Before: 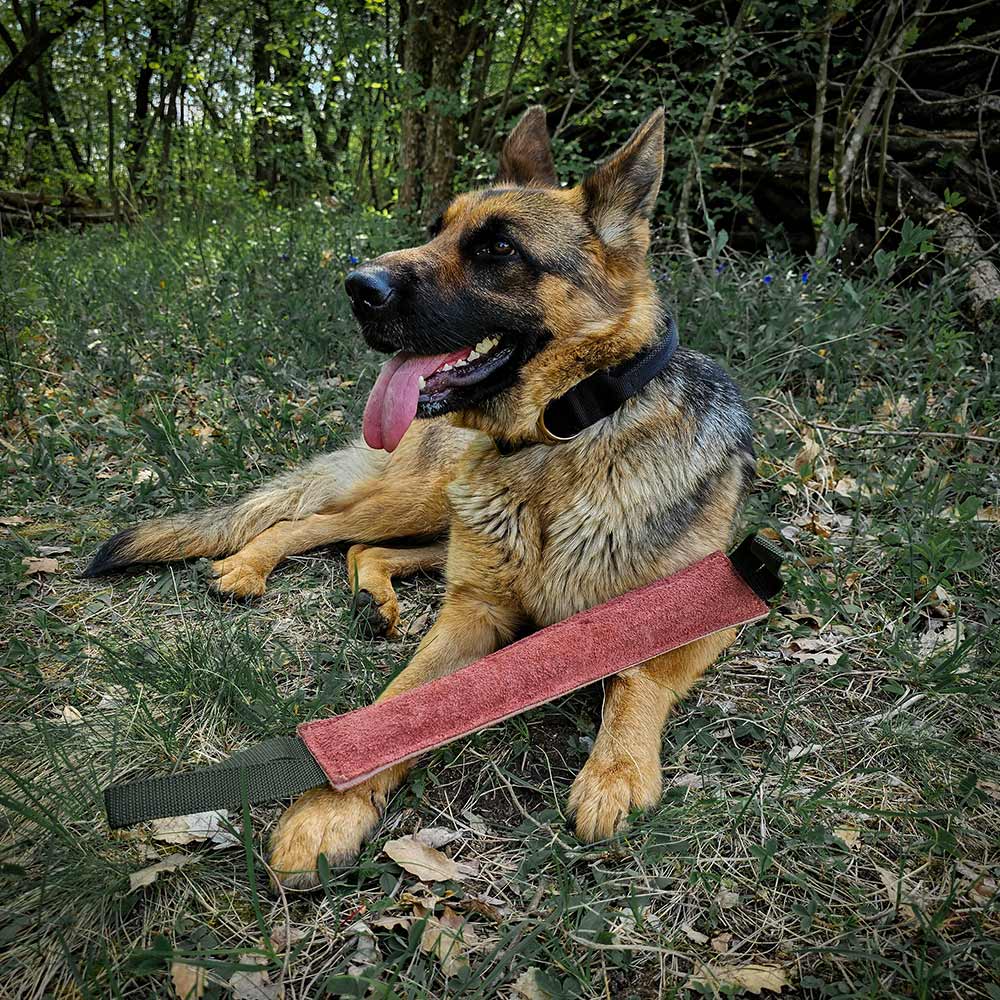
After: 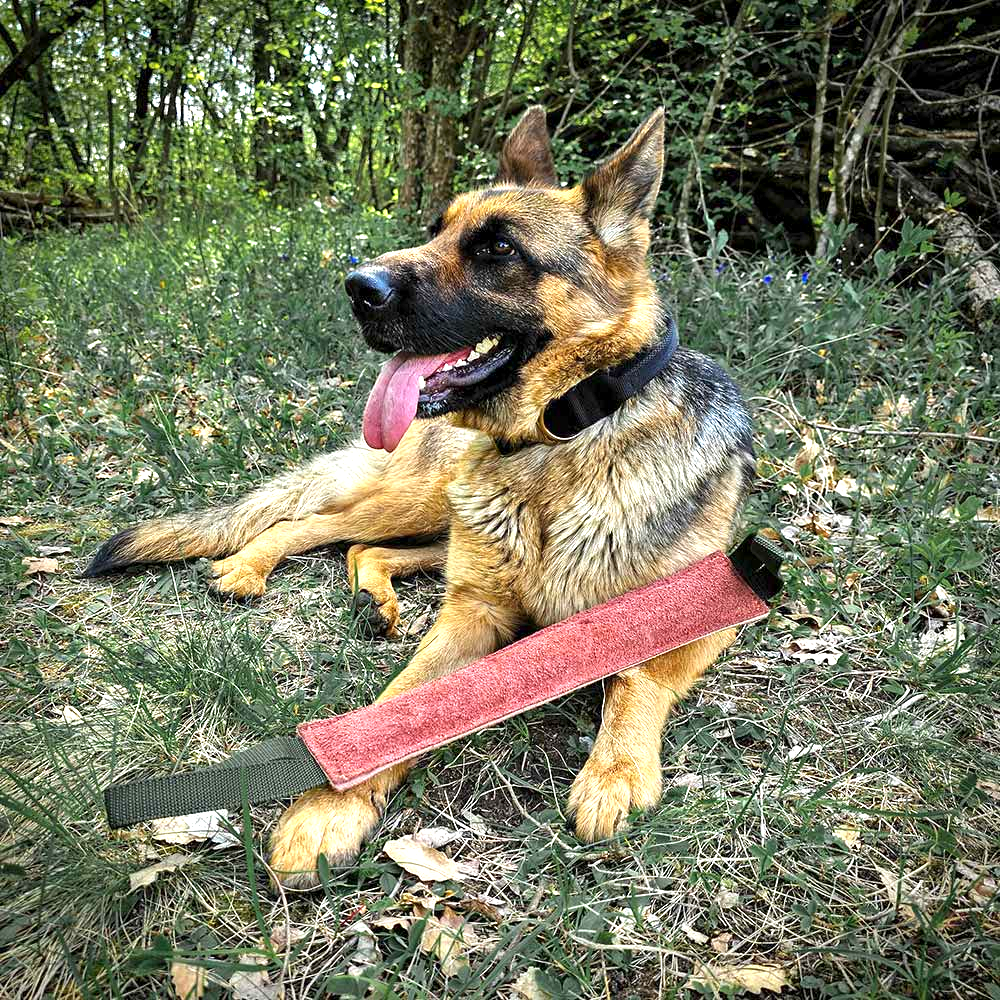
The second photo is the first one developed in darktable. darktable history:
local contrast: highlights 102%, shadows 99%, detail 119%, midtone range 0.2
exposure: black level correction 0, exposure 1.199 EV, compensate highlight preservation false
